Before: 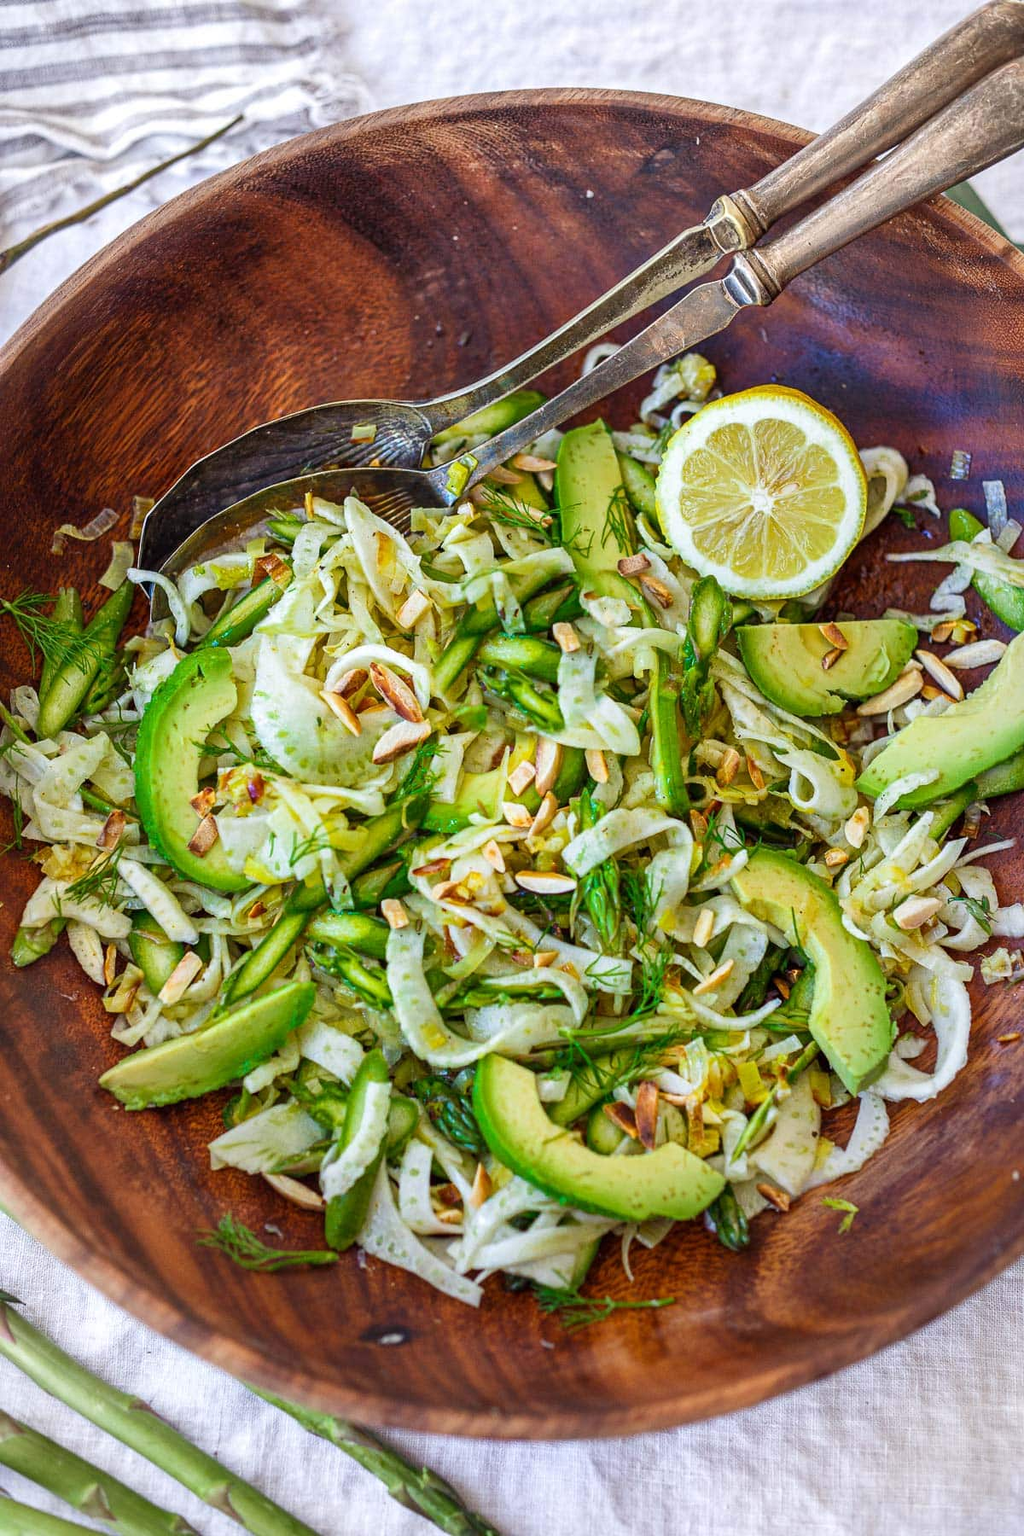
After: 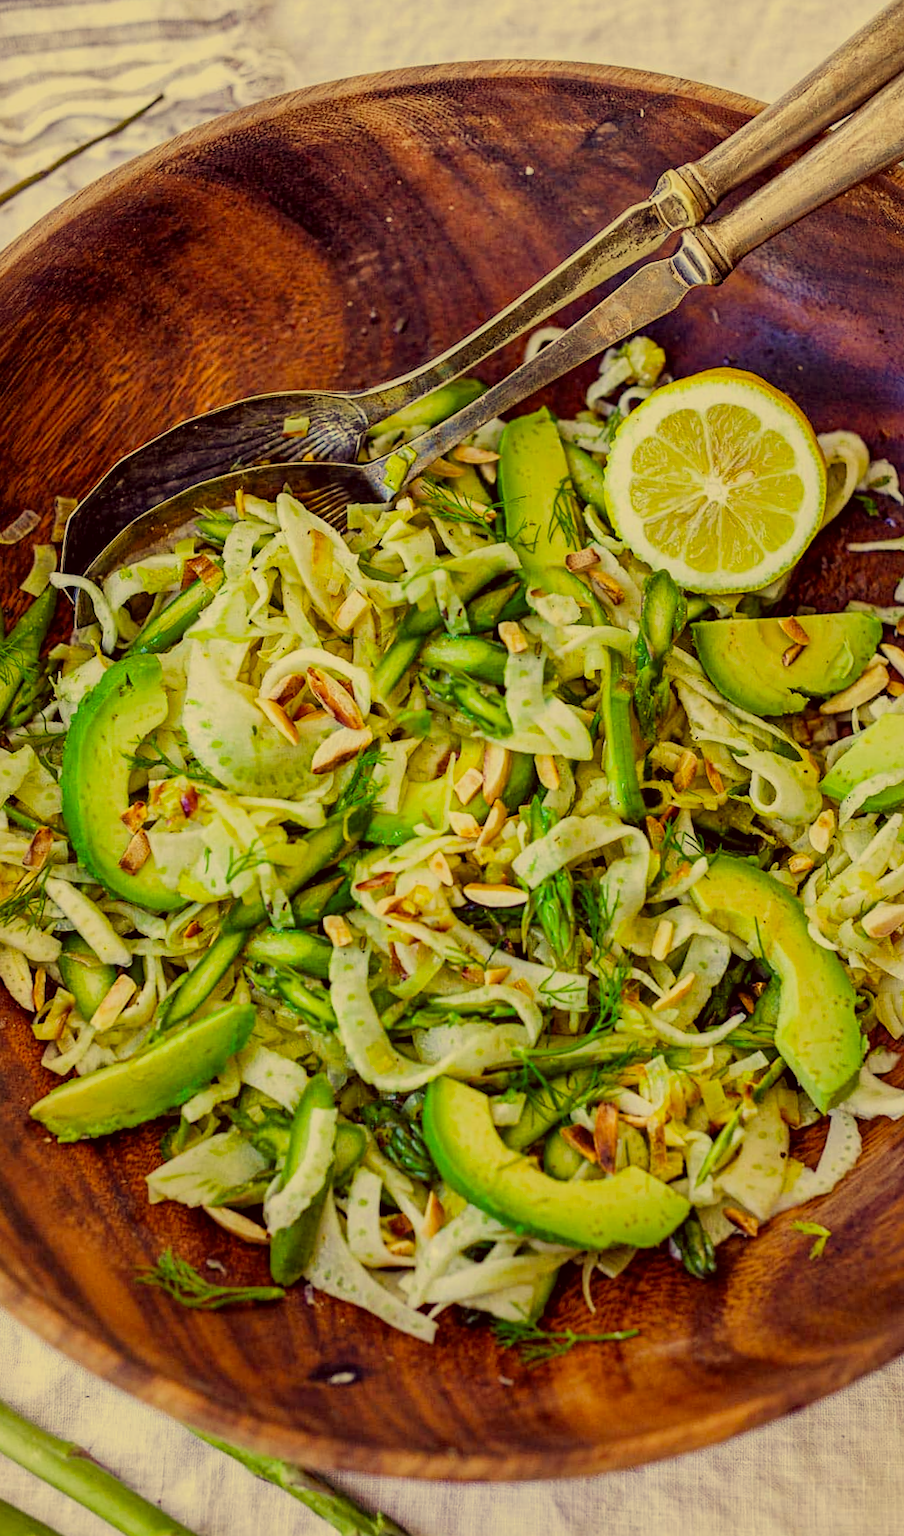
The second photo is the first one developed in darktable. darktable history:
rotate and perspective: rotation -1°, crop left 0.011, crop right 0.989, crop top 0.025, crop bottom 0.975
crop: left 7.598%, right 7.873%
color correction: highlights a* -0.482, highlights b* 40, shadows a* 9.8, shadows b* -0.161
tone equalizer: on, module defaults
local contrast: mode bilateral grid, contrast 20, coarseness 50, detail 120%, midtone range 0.2
filmic rgb: black relative exposure -7.32 EV, white relative exposure 5.09 EV, hardness 3.2
haze removal: compatibility mode true, adaptive false
